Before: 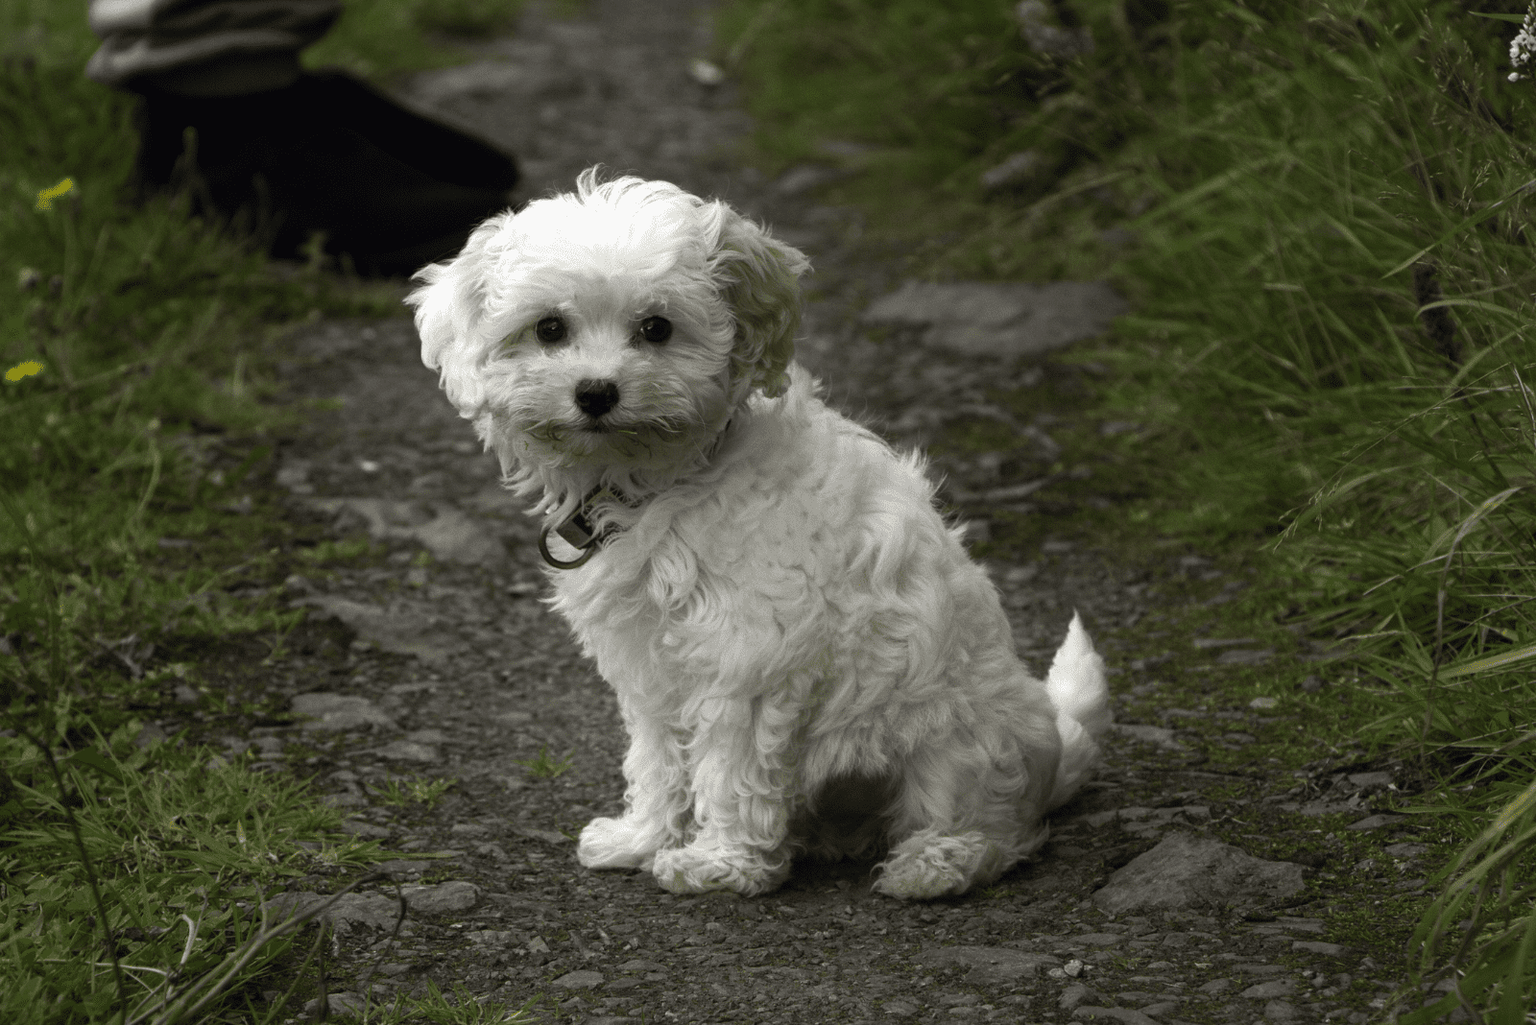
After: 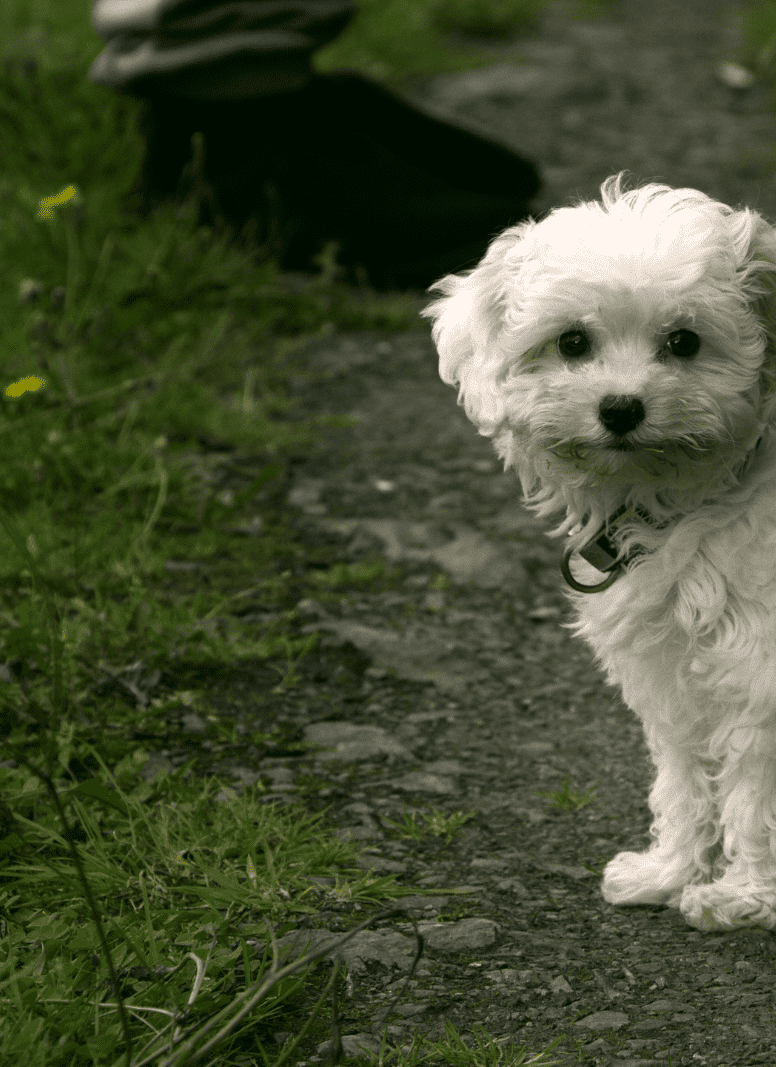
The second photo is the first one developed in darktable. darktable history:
crop and rotate: left 0.045%, top 0%, right 51.4%
color correction: highlights a* 4.18, highlights b* 4.97, shadows a* -7.83, shadows b* 4.68
